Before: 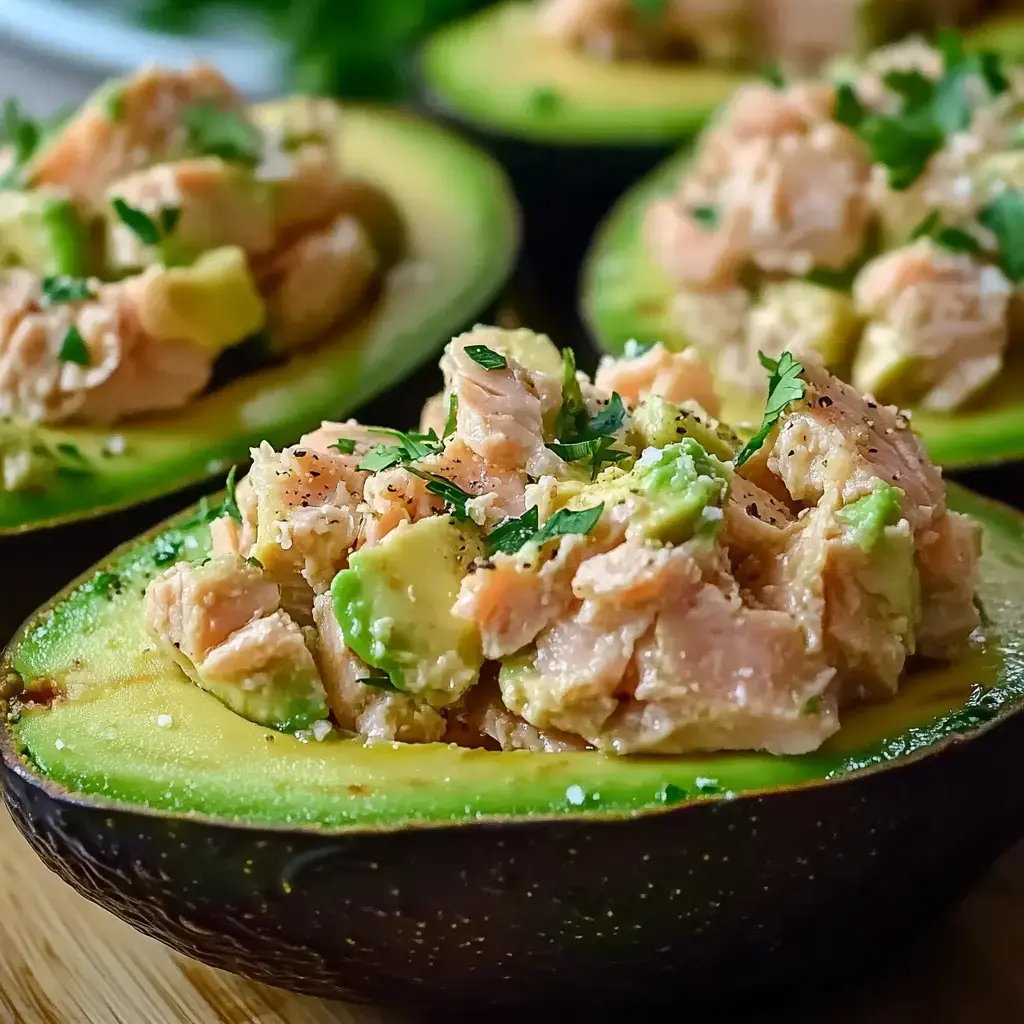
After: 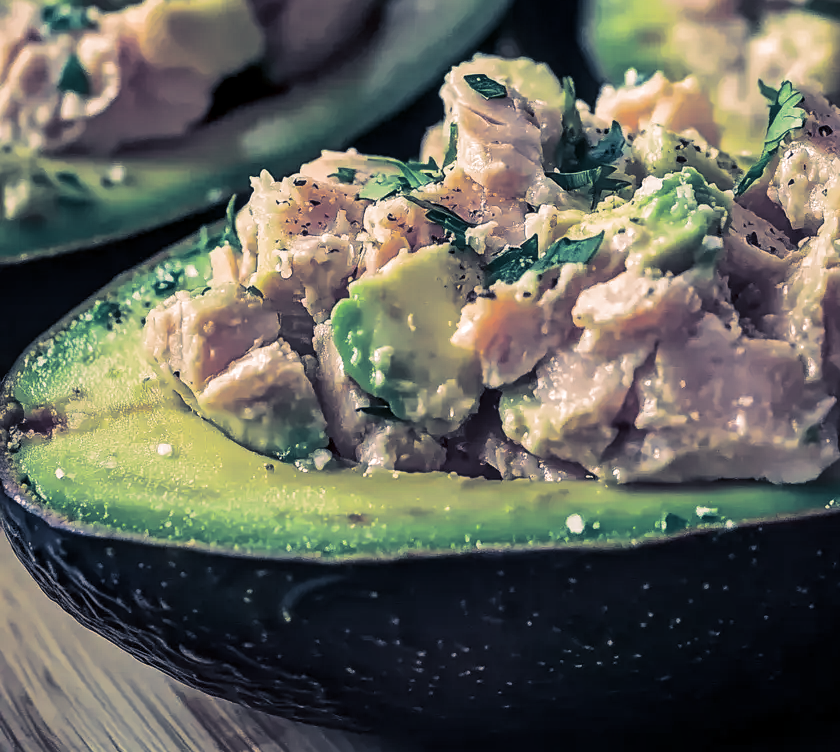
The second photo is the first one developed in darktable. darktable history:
crop: top 26.531%, right 17.959%
local contrast: on, module defaults
split-toning: shadows › hue 226.8°, shadows › saturation 0.56, highlights › hue 28.8°, balance -40, compress 0%
